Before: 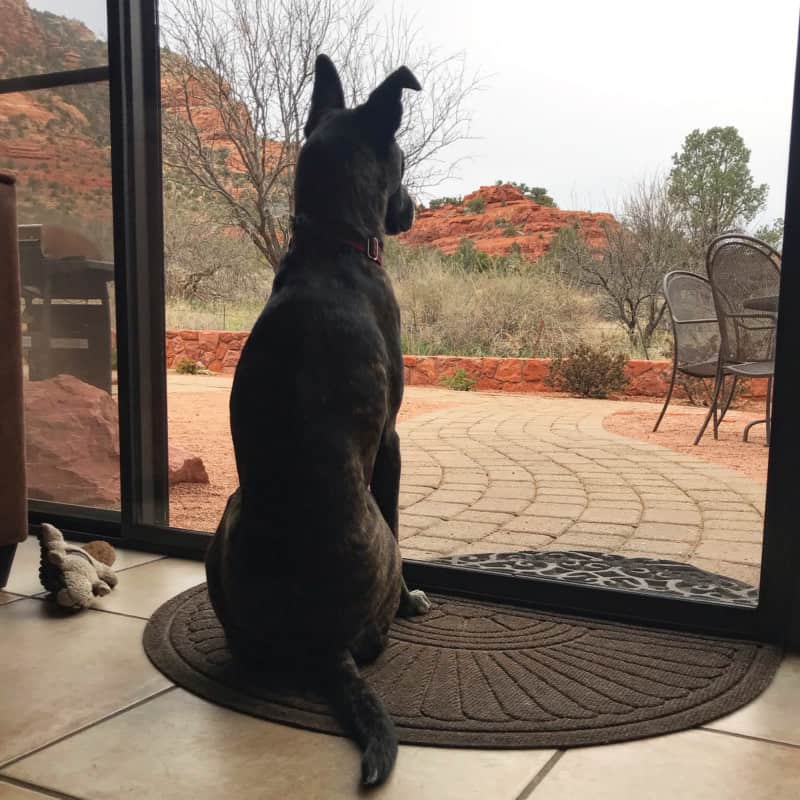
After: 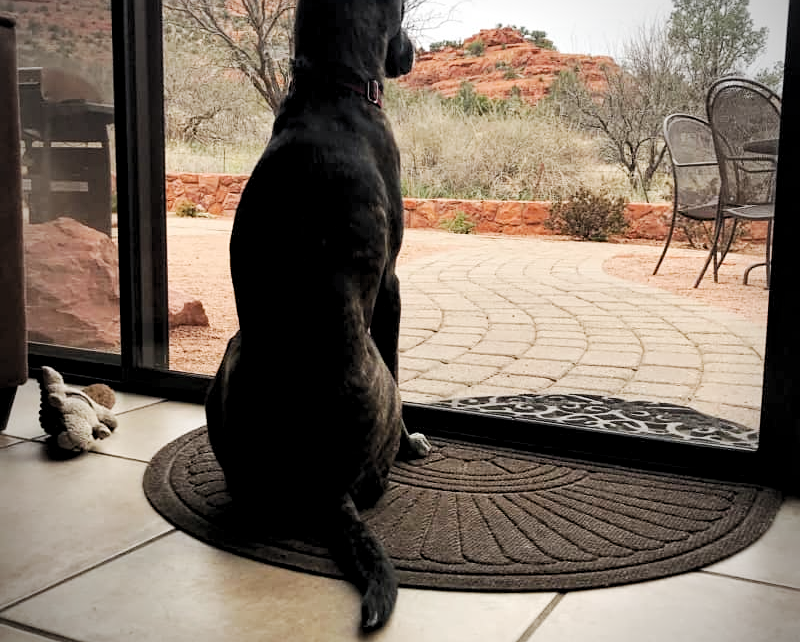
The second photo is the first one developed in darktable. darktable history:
crop and rotate: top 19.661%
levels: levels [0.116, 0.574, 1]
exposure: black level correction 0, exposure 0.498 EV, compensate highlight preservation false
sharpen: amount 0.214
tone equalizer: edges refinement/feathering 500, mask exposure compensation -1.57 EV, preserve details no
tone curve: curves: ch0 [(0, 0.005) (0.103, 0.097) (0.18, 0.207) (0.384, 0.465) (0.491, 0.585) (0.629, 0.726) (0.84, 0.866) (1, 0.947)]; ch1 [(0, 0) (0.172, 0.123) (0.324, 0.253) (0.396, 0.388) (0.478, 0.461) (0.499, 0.497) (0.532, 0.515) (0.57, 0.584) (0.635, 0.675) (0.805, 0.892) (1, 1)]; ch2 [(0, 0) (0.411, 0.424) (0.496, 0.501) (0.515, 0.507) (0.553, 0.562) (0.604, 0.642) (0.708, 0.768) (0.839, 0.916) (1, 1)], preserve colors none
vignetting: brightness -0.529, saturation -0.522
